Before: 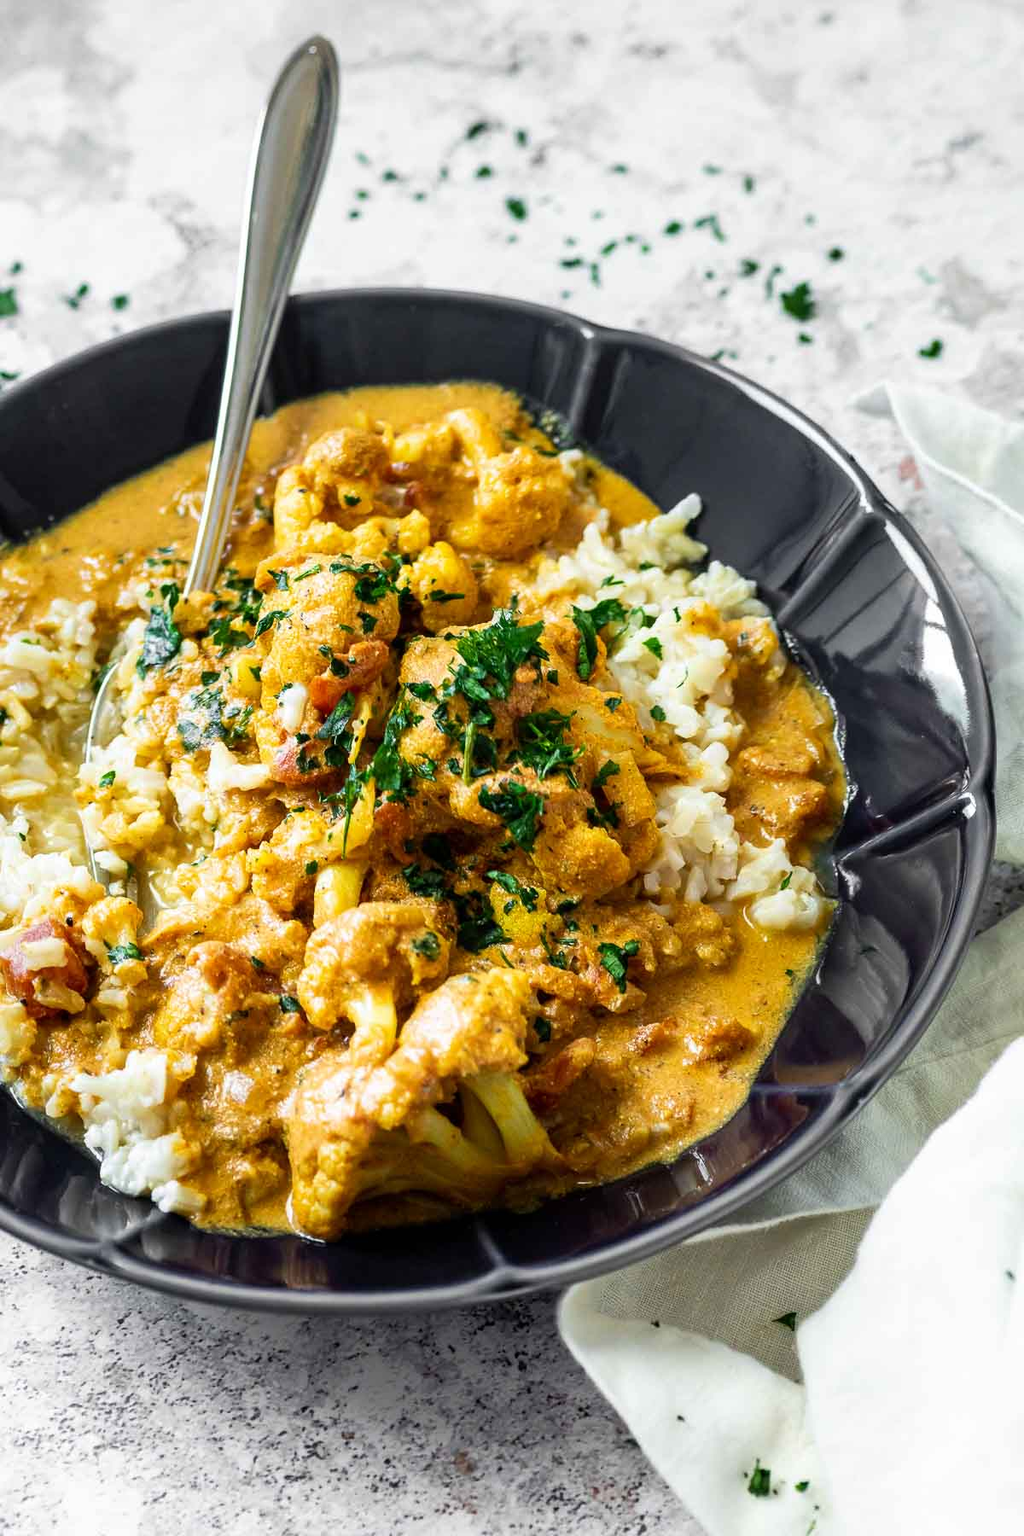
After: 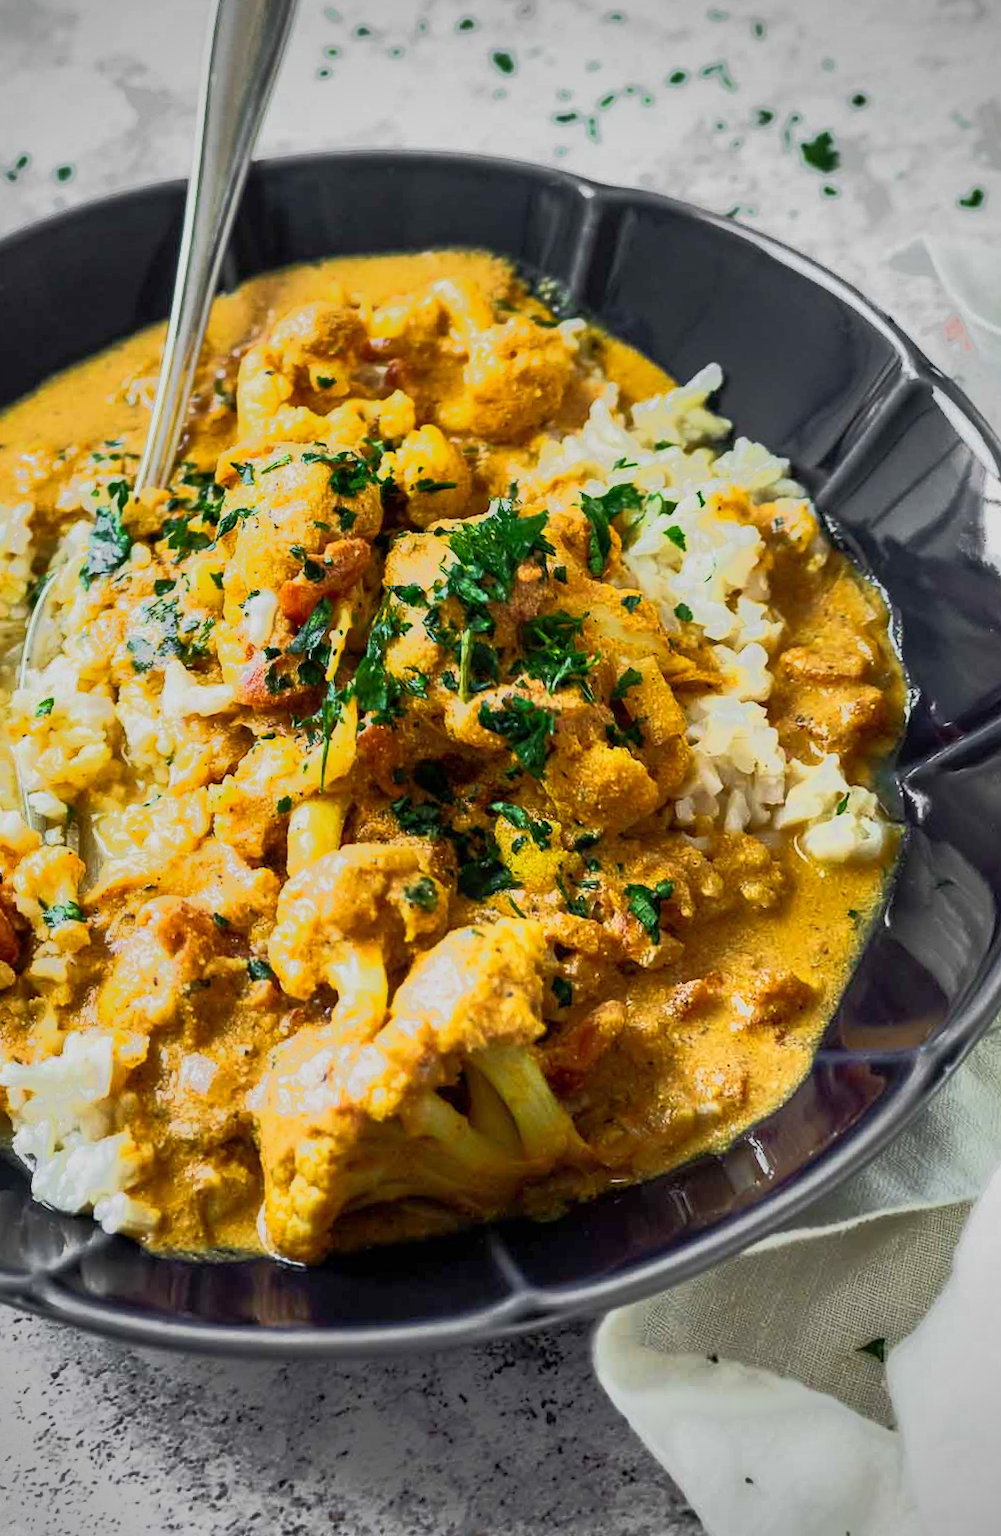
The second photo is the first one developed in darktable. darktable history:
vignetting: on, module defaults
rotate and perspective: rotation -1.68°, lens shift (vertical) -0.146, crop left 0.049, crop right 0.912, crop top 0.032, crop bottom 0.96
crop: left 3.305%, top 6.436%, right 6.389%, bottom 3.258%
tone equalizer: -7 EV -0.63 EV, -6 EV 1 EV, -5 EV -0.45 EV, -4 EV 0.43 EV, -3 EV 0.41 EV, -2 EV 0.15 EV, -1 EV -0.15 EV, +0 EV -0.39 EV, smoothing diameter 25%, edges refinement/feathering 10, preserve details guided filter
color correction: highlights a* -0.137, highlights b* 0.137
